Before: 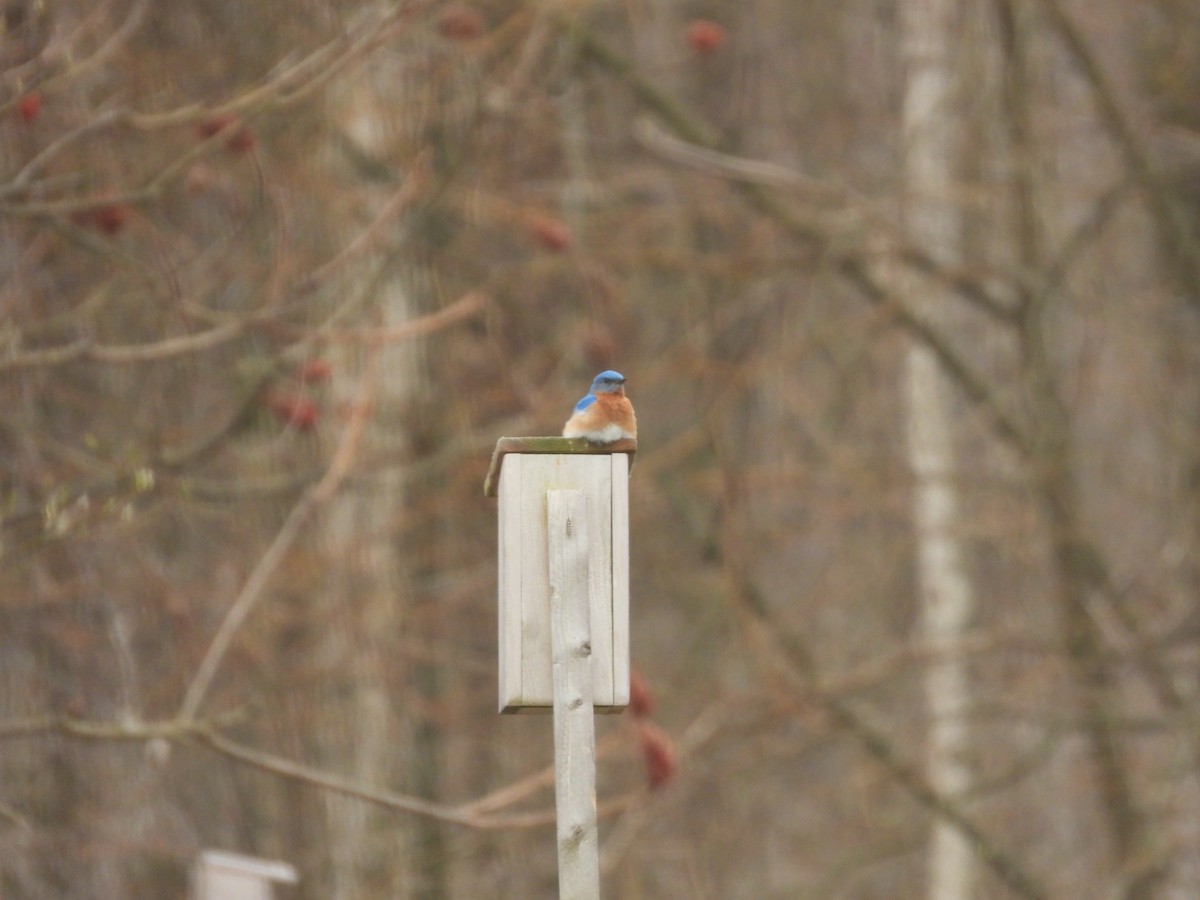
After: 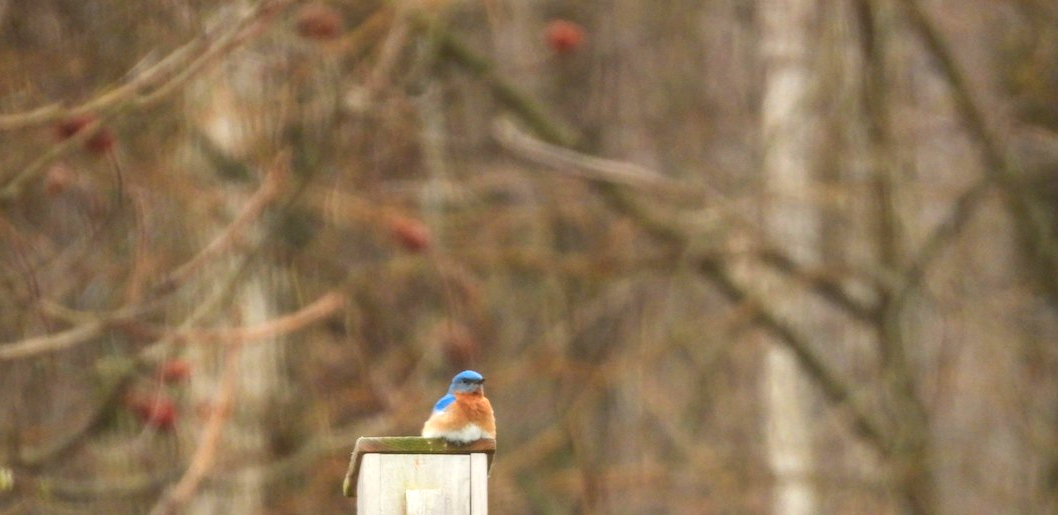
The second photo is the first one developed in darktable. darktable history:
local contrast: on, module defaults
tone equalizer: -8 EV -0.417 EV, -7 EV -0.389 EV, -6 EV -0.333 EV, -5 EV -0.222 EV, -3 EV 0.222 EV, -2 EV 0.333 EV, -1 EV 0.389 EV, +0 EV 0.417 EV, edges refinement/feathering 500, mask exposure compensation -1.57 EV, preserve details no
contrast brightness saturation: brightness -0.02, saturation 0.35
crop and rotate: left 11.812%, bottom 42.776%
